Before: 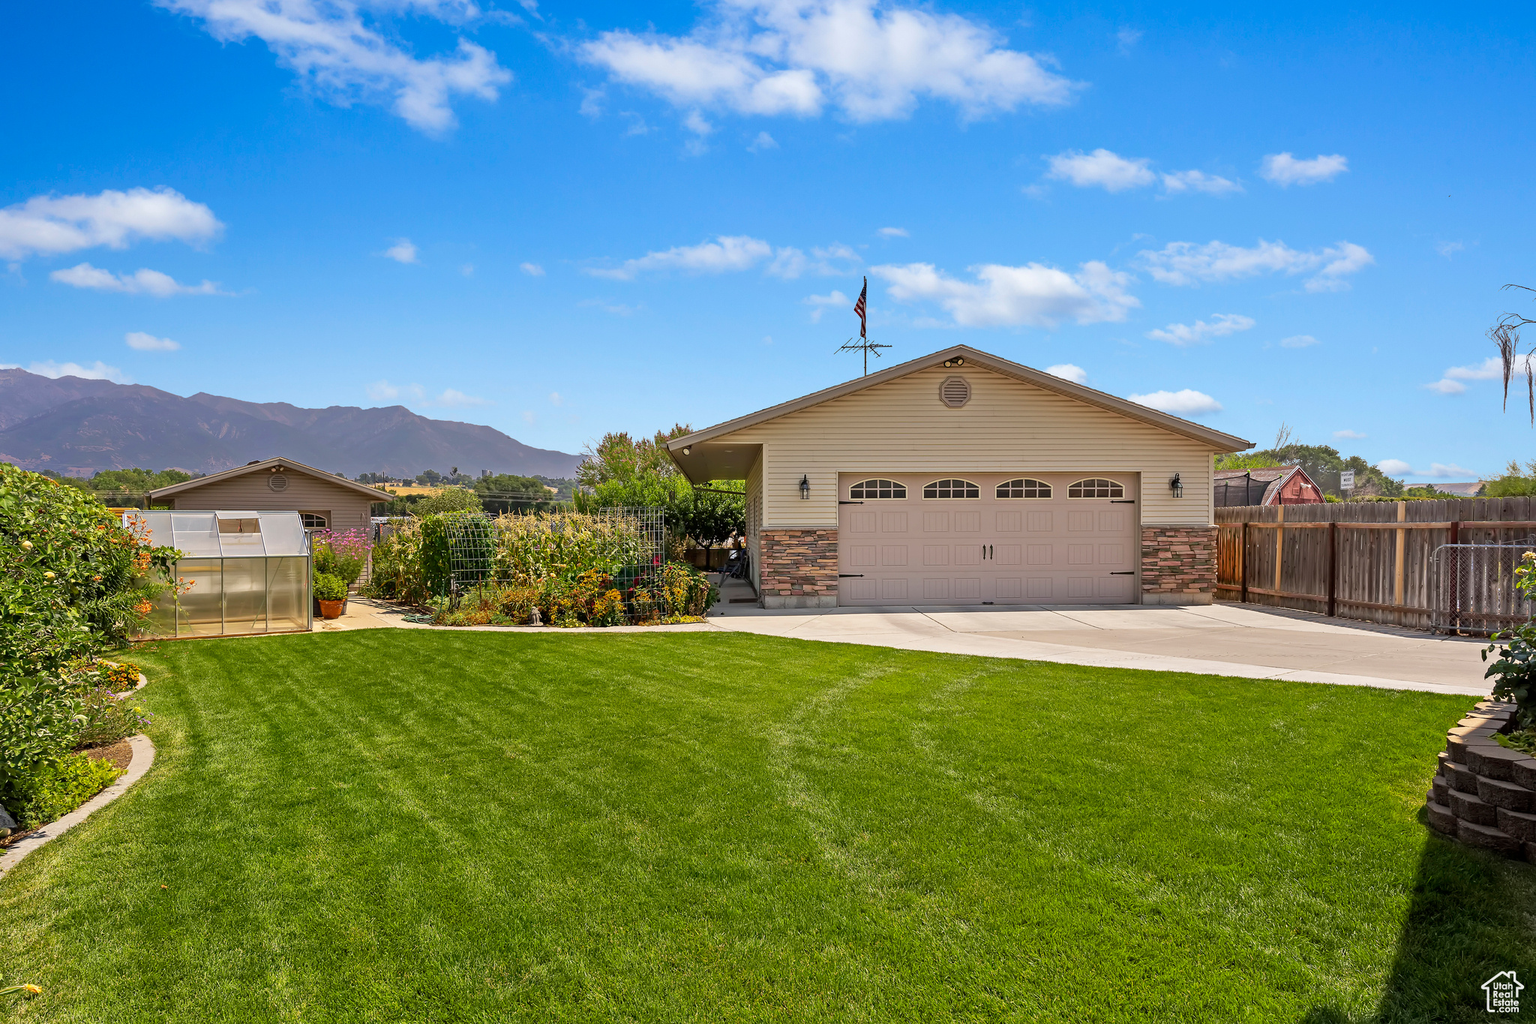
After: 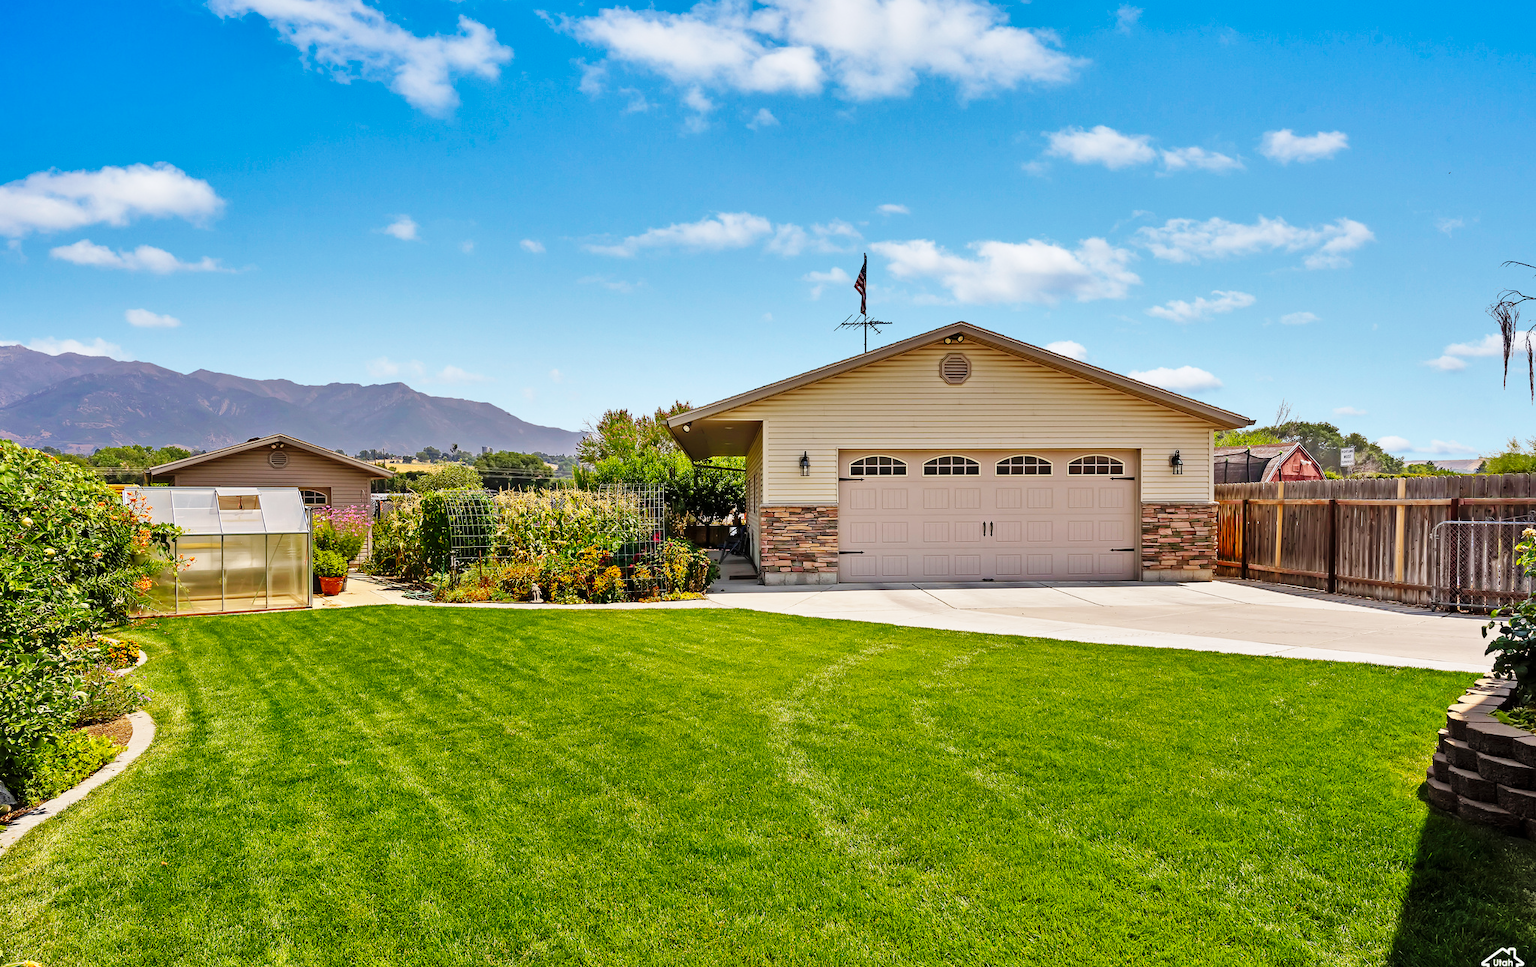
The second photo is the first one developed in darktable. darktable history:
shadows and highlights: shadows 39.84, highlights -53.05, low approximation 0.01, soften with gaussian
base curve: curves: ch0 [(0, 0) (0.036, 0.025) (0.121, 0.166) (0.206, 0.329) (0.605, 0.79) (1, 1)], preserve colors none
crop and rotate: top 2.317%, bottom 3.106%
